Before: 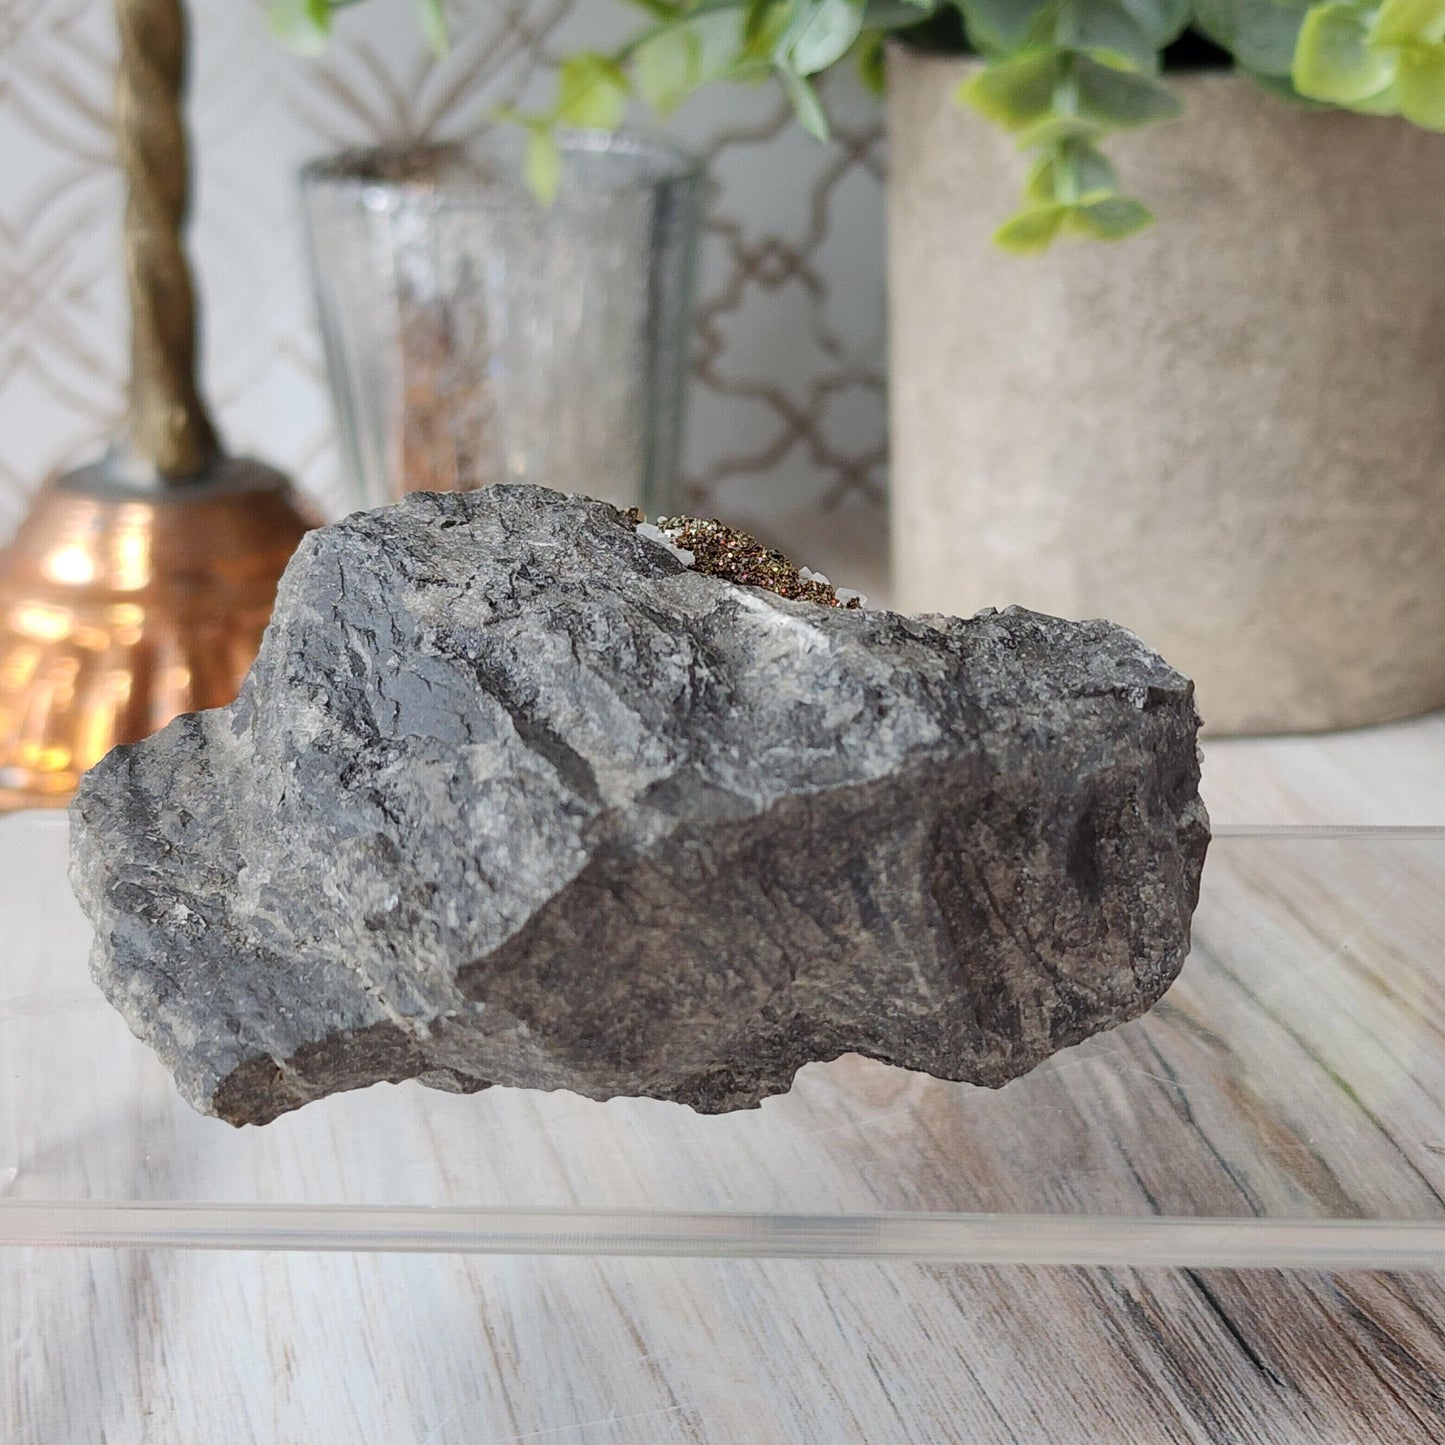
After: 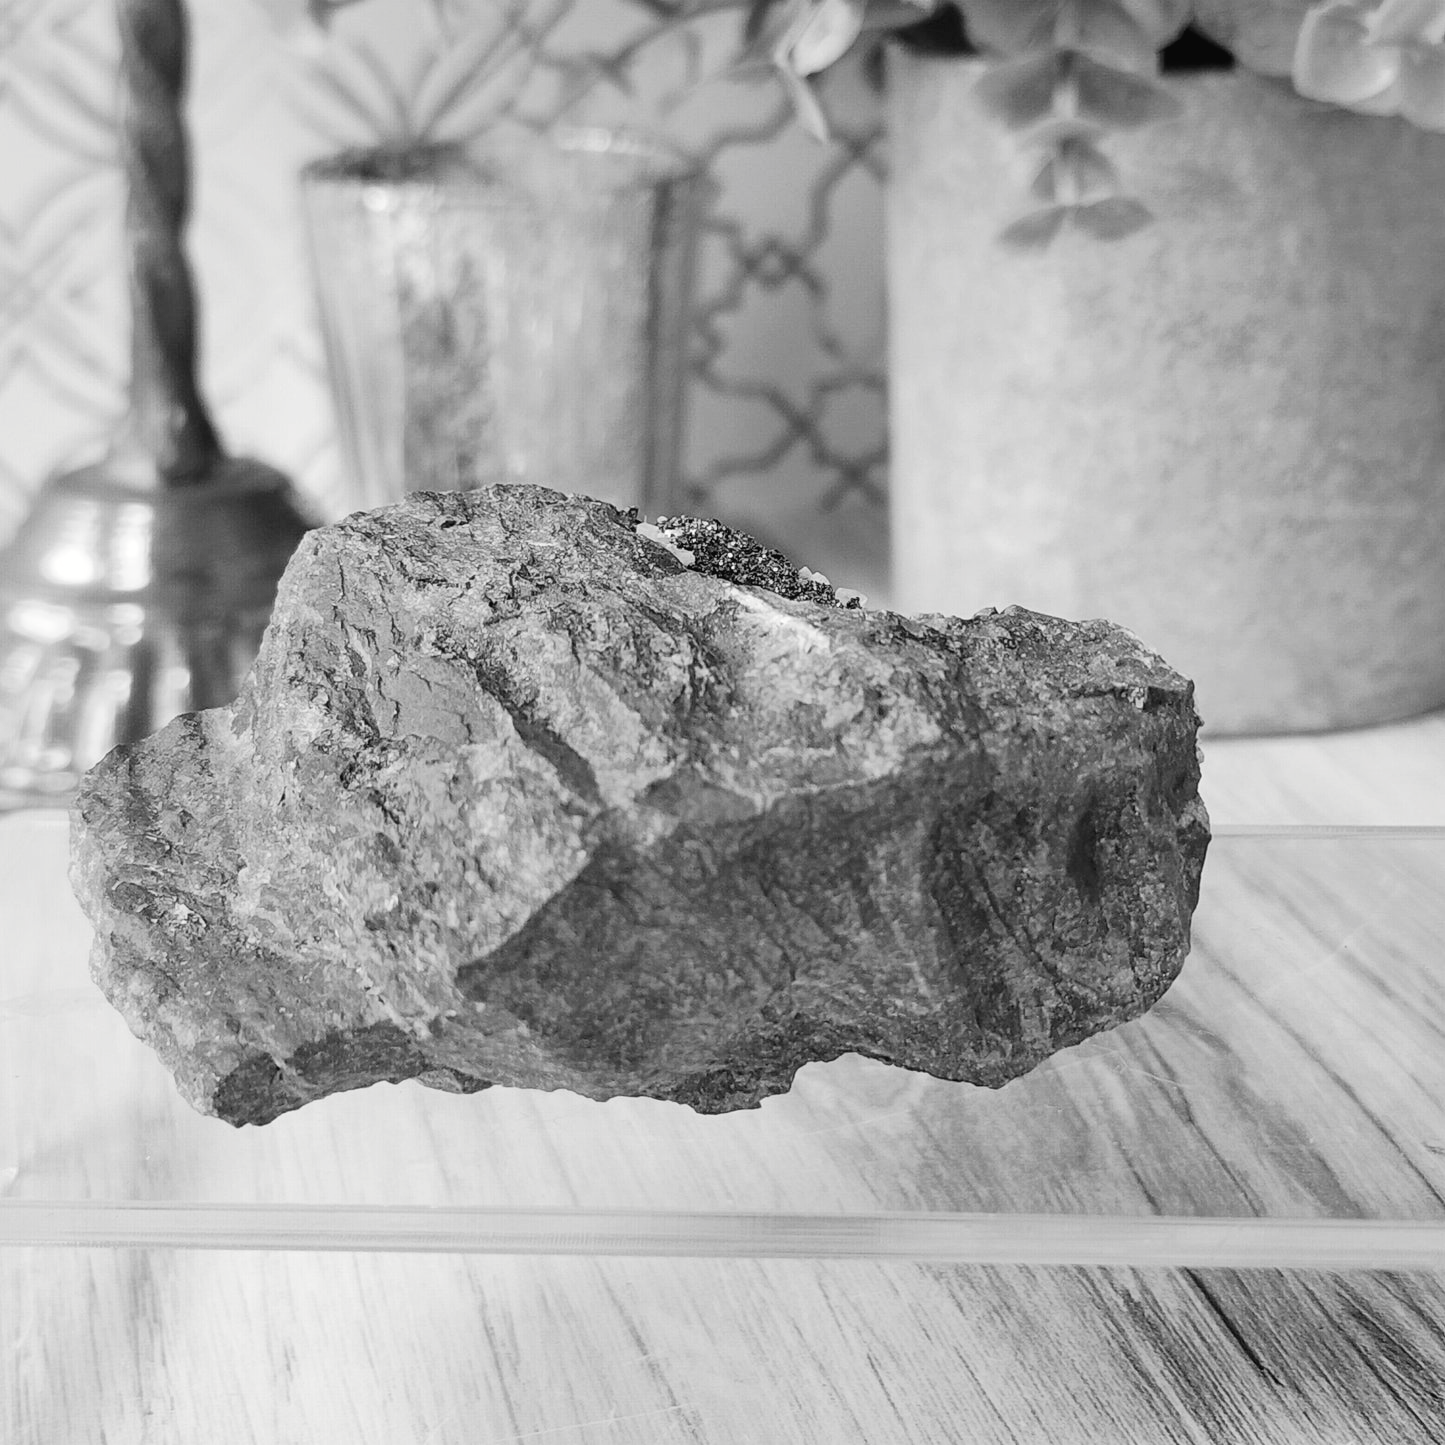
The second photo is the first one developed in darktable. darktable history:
tone curve: curves: ch0 [(0, 0) (0.003, 0.019) (0.011, 0.022) (0.025, 0.025) (0.044, 0.04) (0.069, 0.069) (0.1, 0.108) (0.136, 0.152) (0.177, 0.199) (0.224, 0.26) (0.277, 0.321) (0.335, 0.392) (0.399, 0.472) (0.468, 0.547) (0.543, 0.624) (0.623, 0.713) (0.709, 0.786) (0.801, 0.865) (0.898, 0.939) (1, 1)], preserve colors none
color look up table: target L [84.2, 90.94, 84.56, 81.69, 84.56, 61.19, 68.49, 44.41, 42.78, 32.75, 17.37, 3.028, 200.55, 85.98, 72.94, 75.88, 68.49, 76.61, 64.36, 59.79, 50.43, 53.98, 34.45, 31.46, 23.22, 93.05, 87.05, 74.05, 75.52, 78.07, 56.71, 61.7, 85.27, 66.62, 76.98, 37.13, 27.98, 42.1, 18.94, 100, 91.29, 90.94, 84.56, 84.2, 84.56, 69.61, 60.17, 48.04, 48.04], target a [0, -0.001, -0.001, 0, -0.001, 0.001, 0 ×7, -0.001, 0 ×11, -0.002, 0, 0, 0, -0.001, 0, 0.001, -0.002, 0, 0, 0.001, 0, 0.001, 0, -0.097, 0, -0.001, -0.001, 0, -0.001, 0 ×4], target b [0.001, 0.023, 0.002, 0.001, 0.002, -0.004, 0.002, 0.002, 0.002, 0.001, -0.002, 0, 0, 0.002, 0.002, 0.001, 0.002, 0.001, 0.002, 0.002, -0.003, 0.002, 0.001, 0.001, -0.002, 0.024, 0.001, 0.002, 0.002, 0.022, 0.002, -0.004, 0.023, 0.002, 0.001, -0.003, 0.001, -0.003, -0.002, 1.213, 0, 0.023, 0.002, 0.001, 0.002 ×5], num patches 49
